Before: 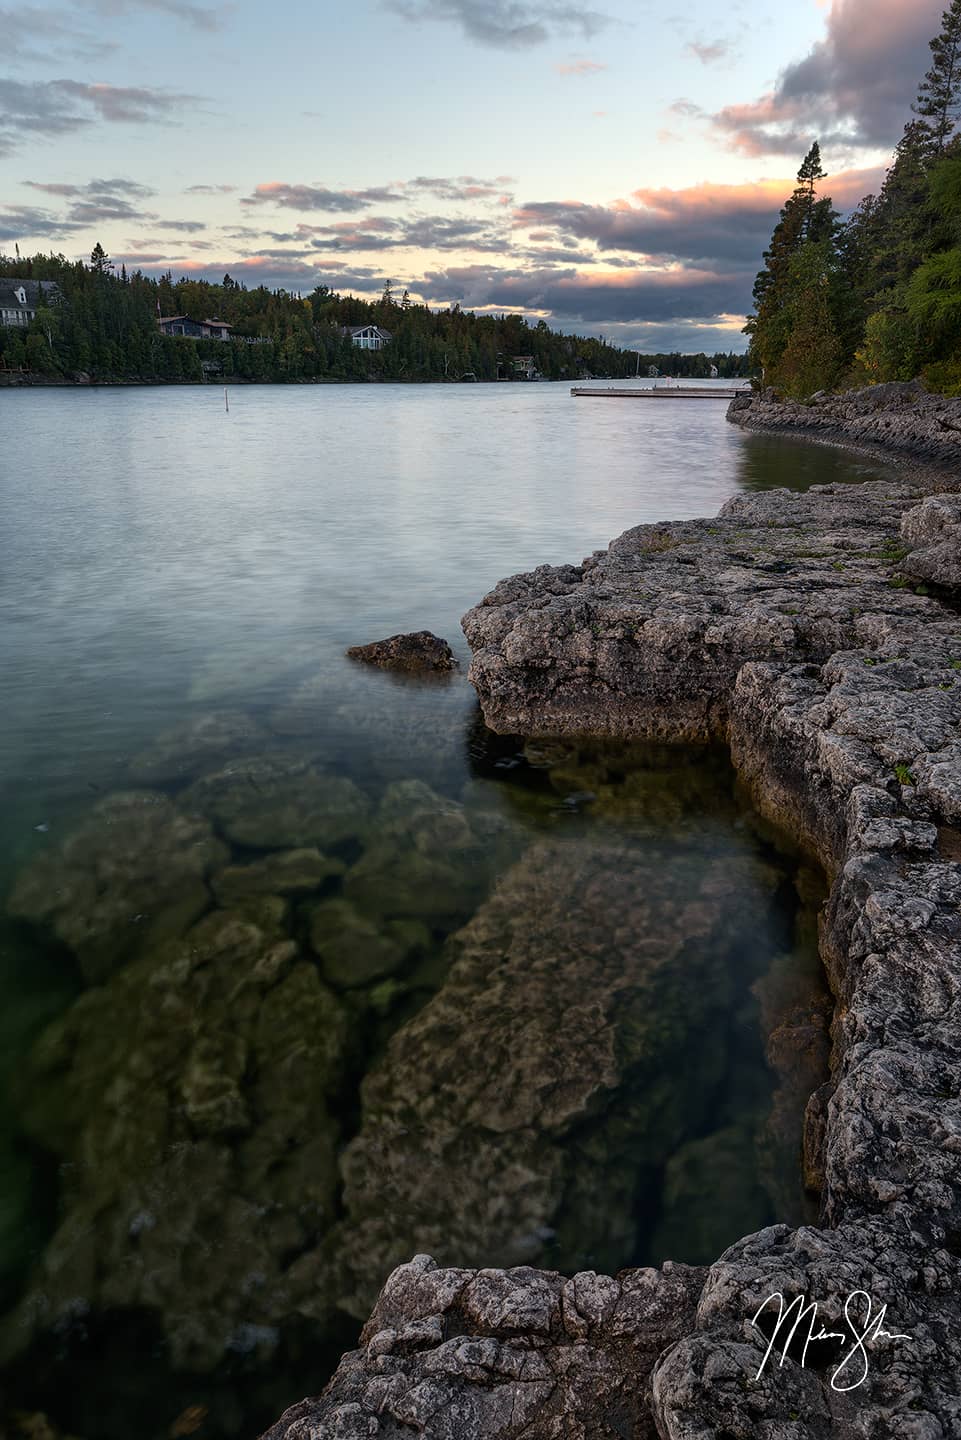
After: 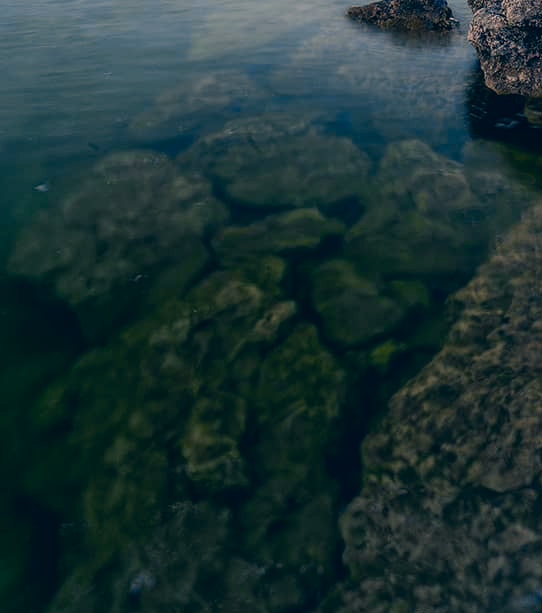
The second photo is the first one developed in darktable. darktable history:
crop: top 44.483%, right 43.593%, bottom 12.892%
color correction: highlights a* 10.32, highlights b* 14.66, shadows a* -9.59, shadows b* -15.02
color zones: curves: ch0 [(0.099, 0.624) (0.257, 0.596) (0.384, 0.376) (0.529, 0.492) (0.697, 0.564) (0.768, 0.532) (0.908, 0.644)]; ch1 [(0.112, 0.564) (0.254, 0.612) (0.432, 0.676) (0.592, 0.456) (0.743, 0.684) (0.888, 0.536)]; ch2 [(0.25, 0.5) (0.469, 0.36) (0.75, 0.5)]
